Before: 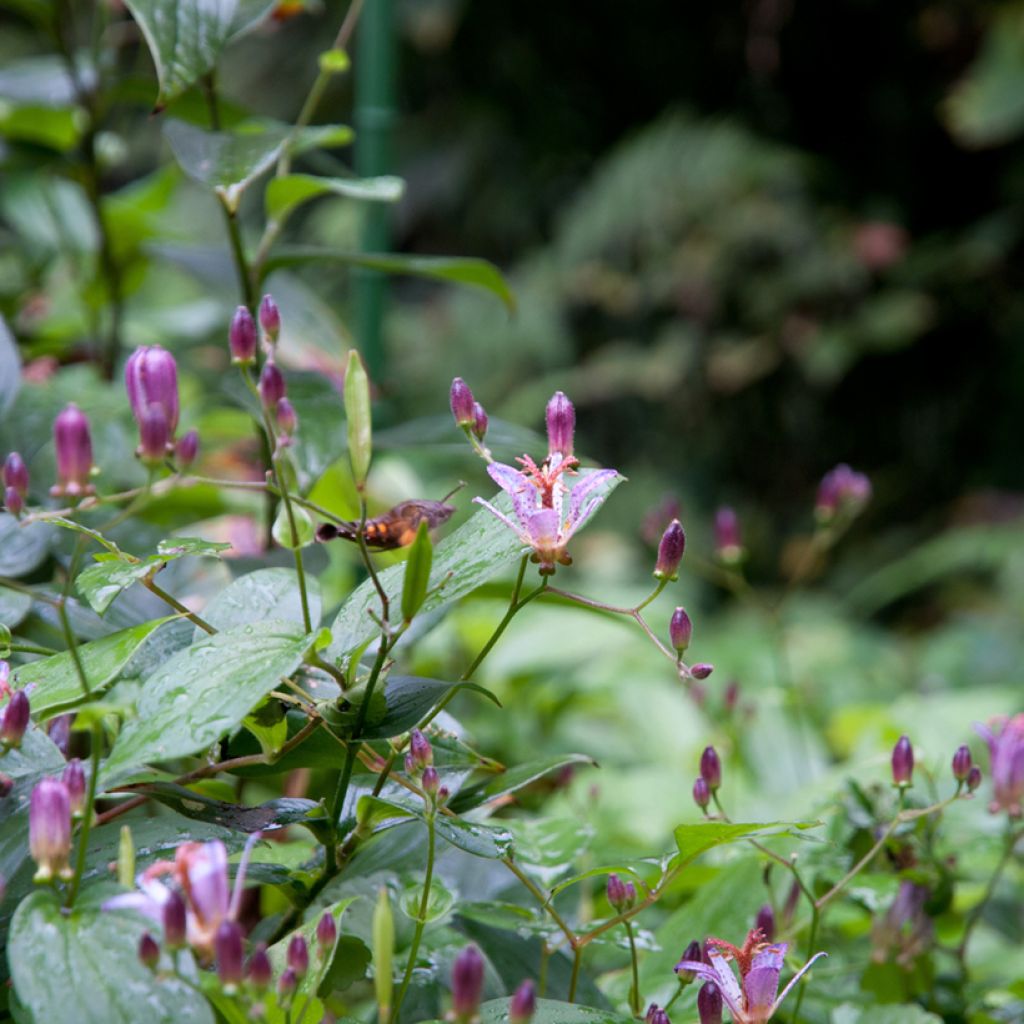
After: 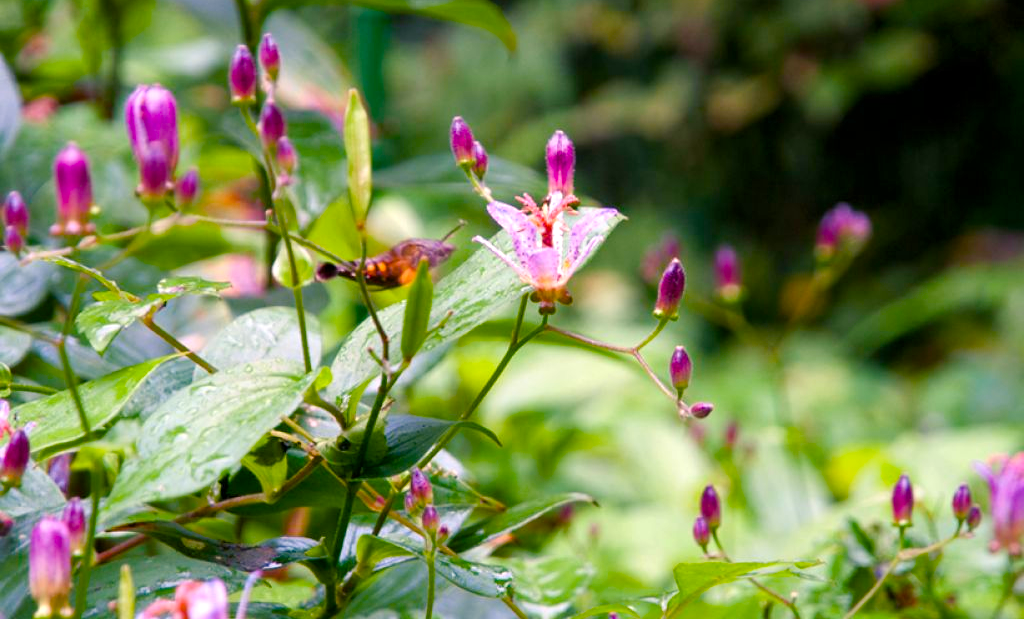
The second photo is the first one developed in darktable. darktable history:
crop and rotate: top 25.527%, bottom 13.97%
exposure: exposure 0.463 EV, compensate exposure bias true, compensate highlight preservation false
color balance rgb: shadows lift › luminance -9.409%, highlights gain › chroma 3.304%, highlights gain › hue 56.94°, perceptual saturation grading › global saturation 39.081%, perceptual saturation grading › highlights -24.944%, perceptual saturation grading › mid-tones 35.076%, perceptual saturation grading › shadows 36.14%, global vibrance 20%
